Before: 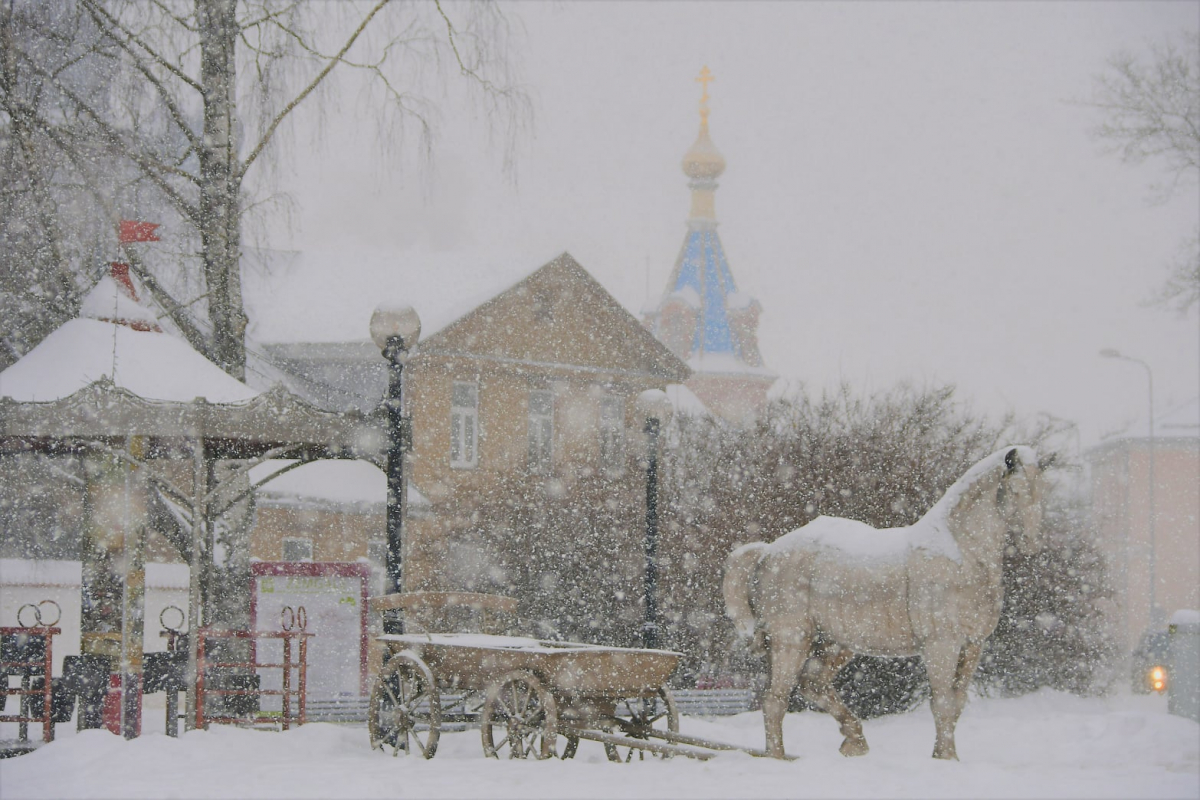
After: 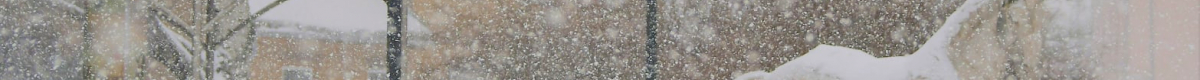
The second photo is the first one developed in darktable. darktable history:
contrast brightness saturation: brightness 0.09, saturation 0.19
crop and rotate: top 59.084%, bottom 30.916%
